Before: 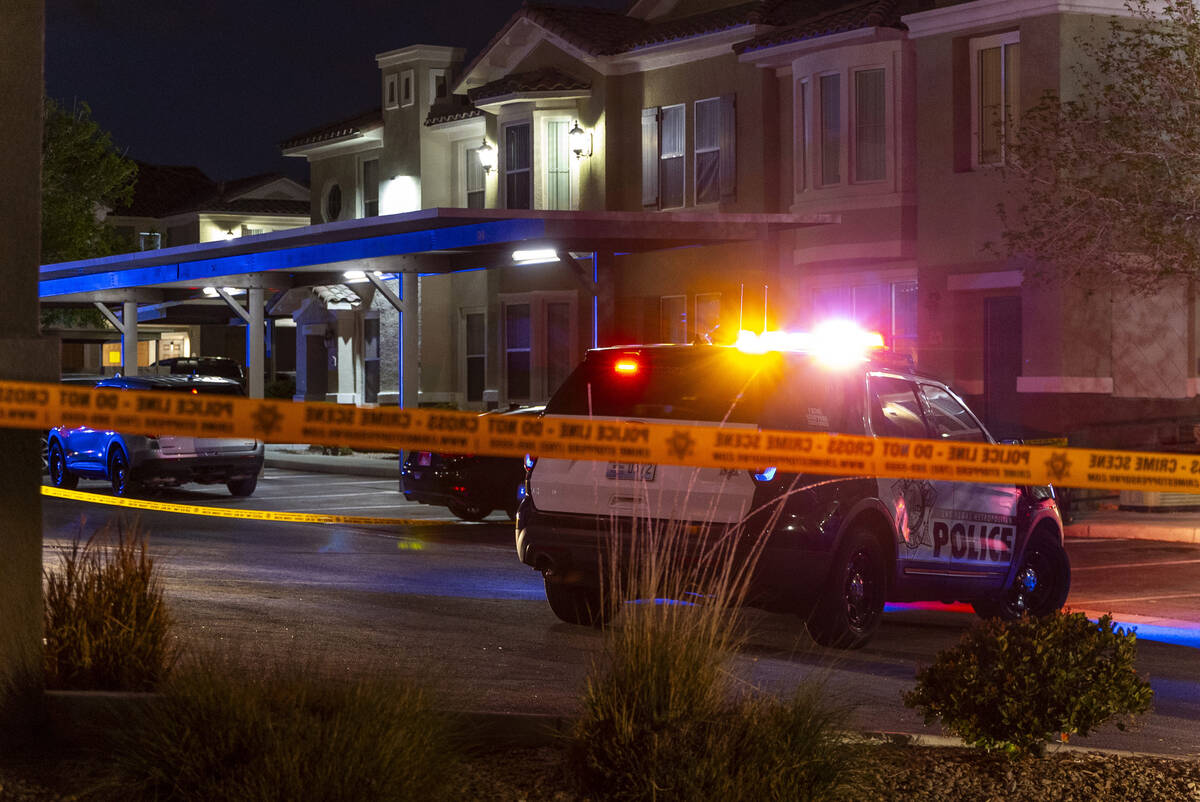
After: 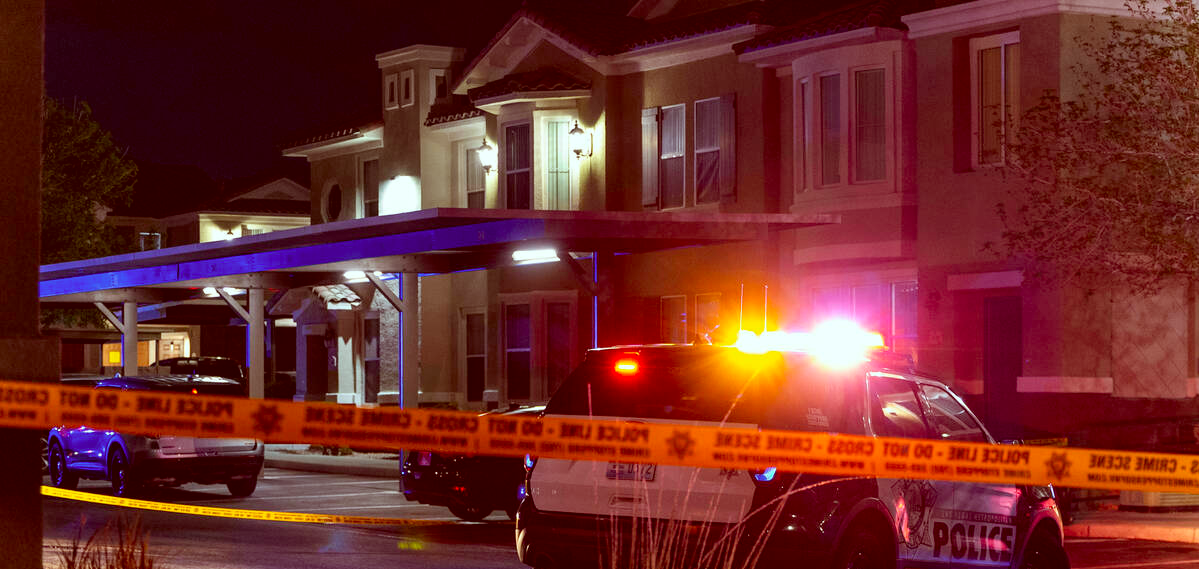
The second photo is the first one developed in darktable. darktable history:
color correction: highlights a* -7.03, highlights b* -0.16, shadows a* 20.55, shadows b* 11.99
crop: right 0%, bottom 28.956%
